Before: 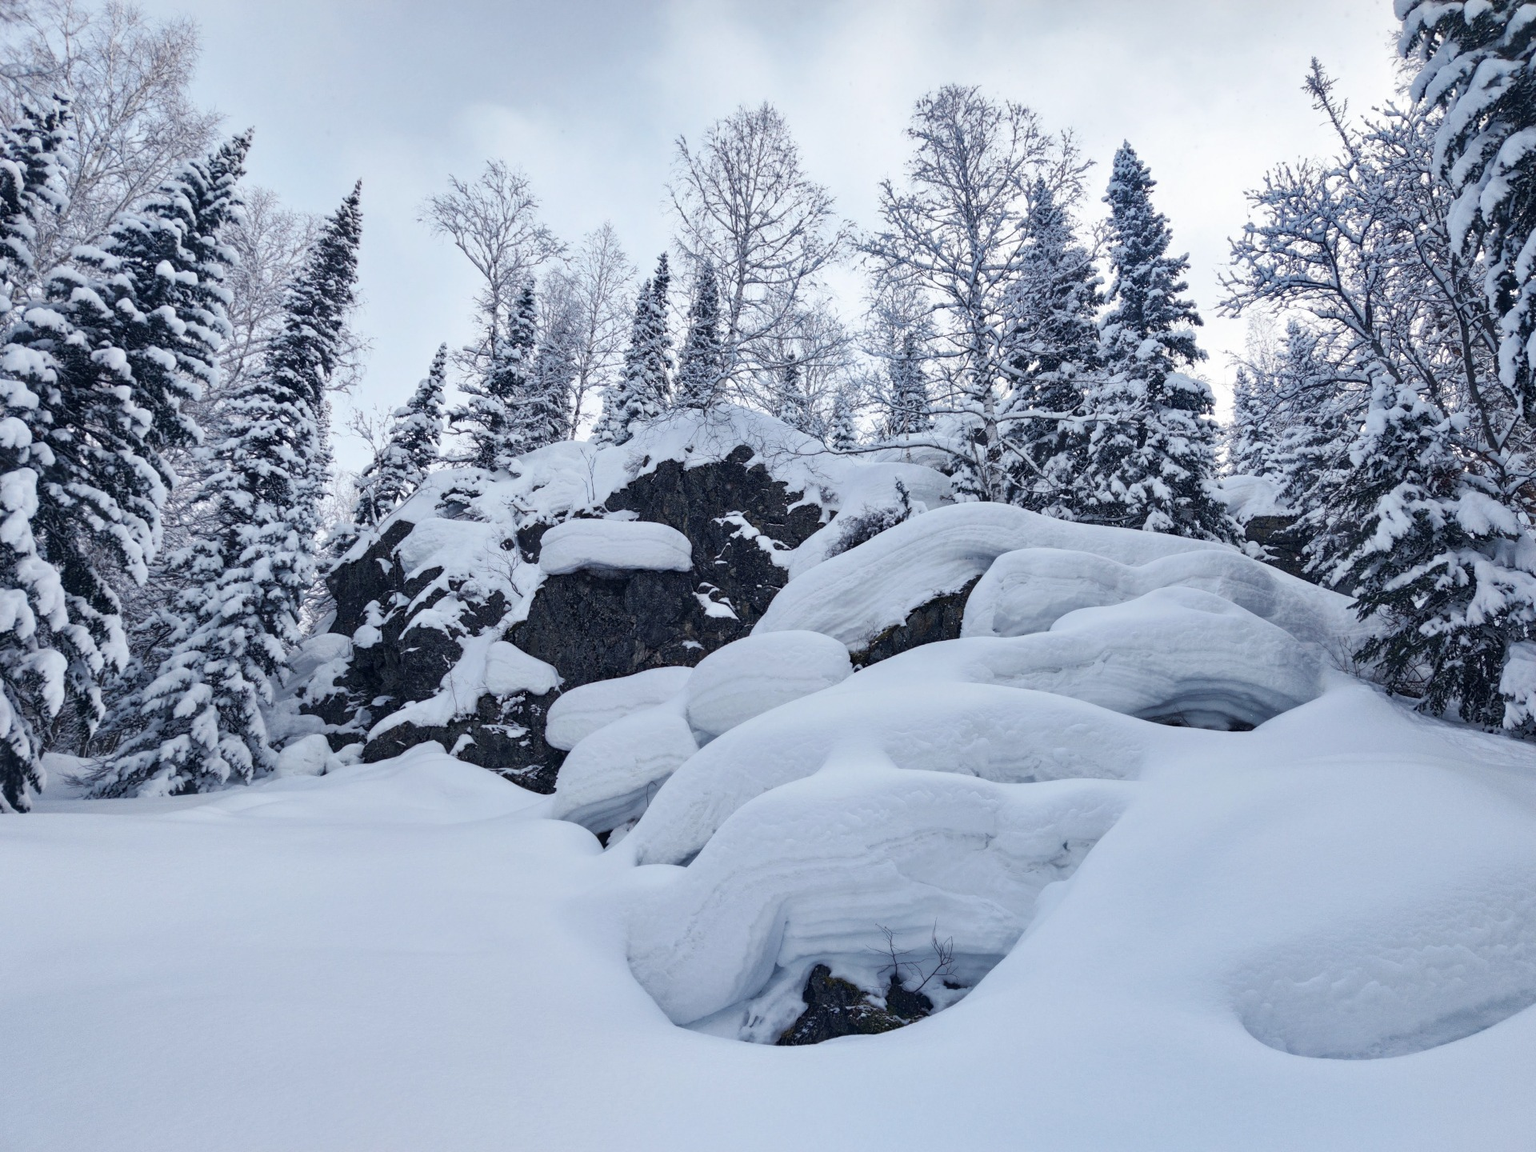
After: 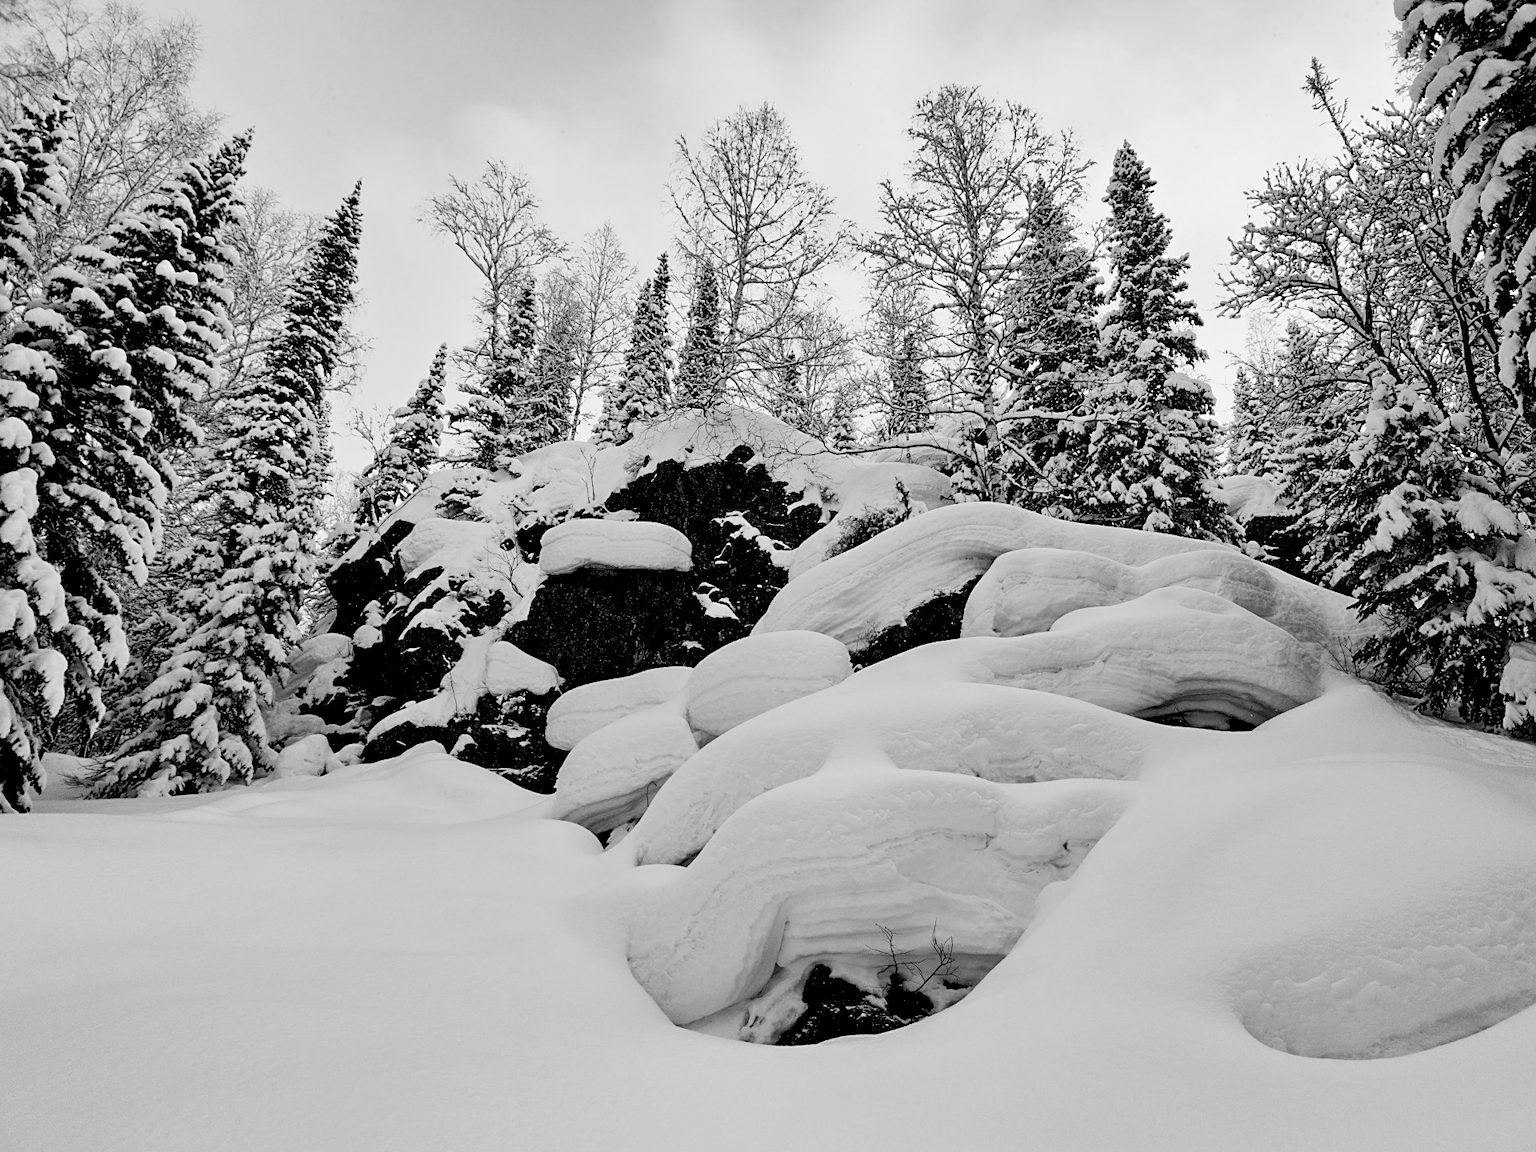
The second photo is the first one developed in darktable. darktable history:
white balance: red 1.188, blue 1.11
sharpen: on, module defaults
contrast brightness saturation: contrast 0.15, brightness 0.05
monochrome: a 14.95, b -89.96
exposure: black level correction 0.046, exposure -0.228 EV, compensate highlight preservation false
